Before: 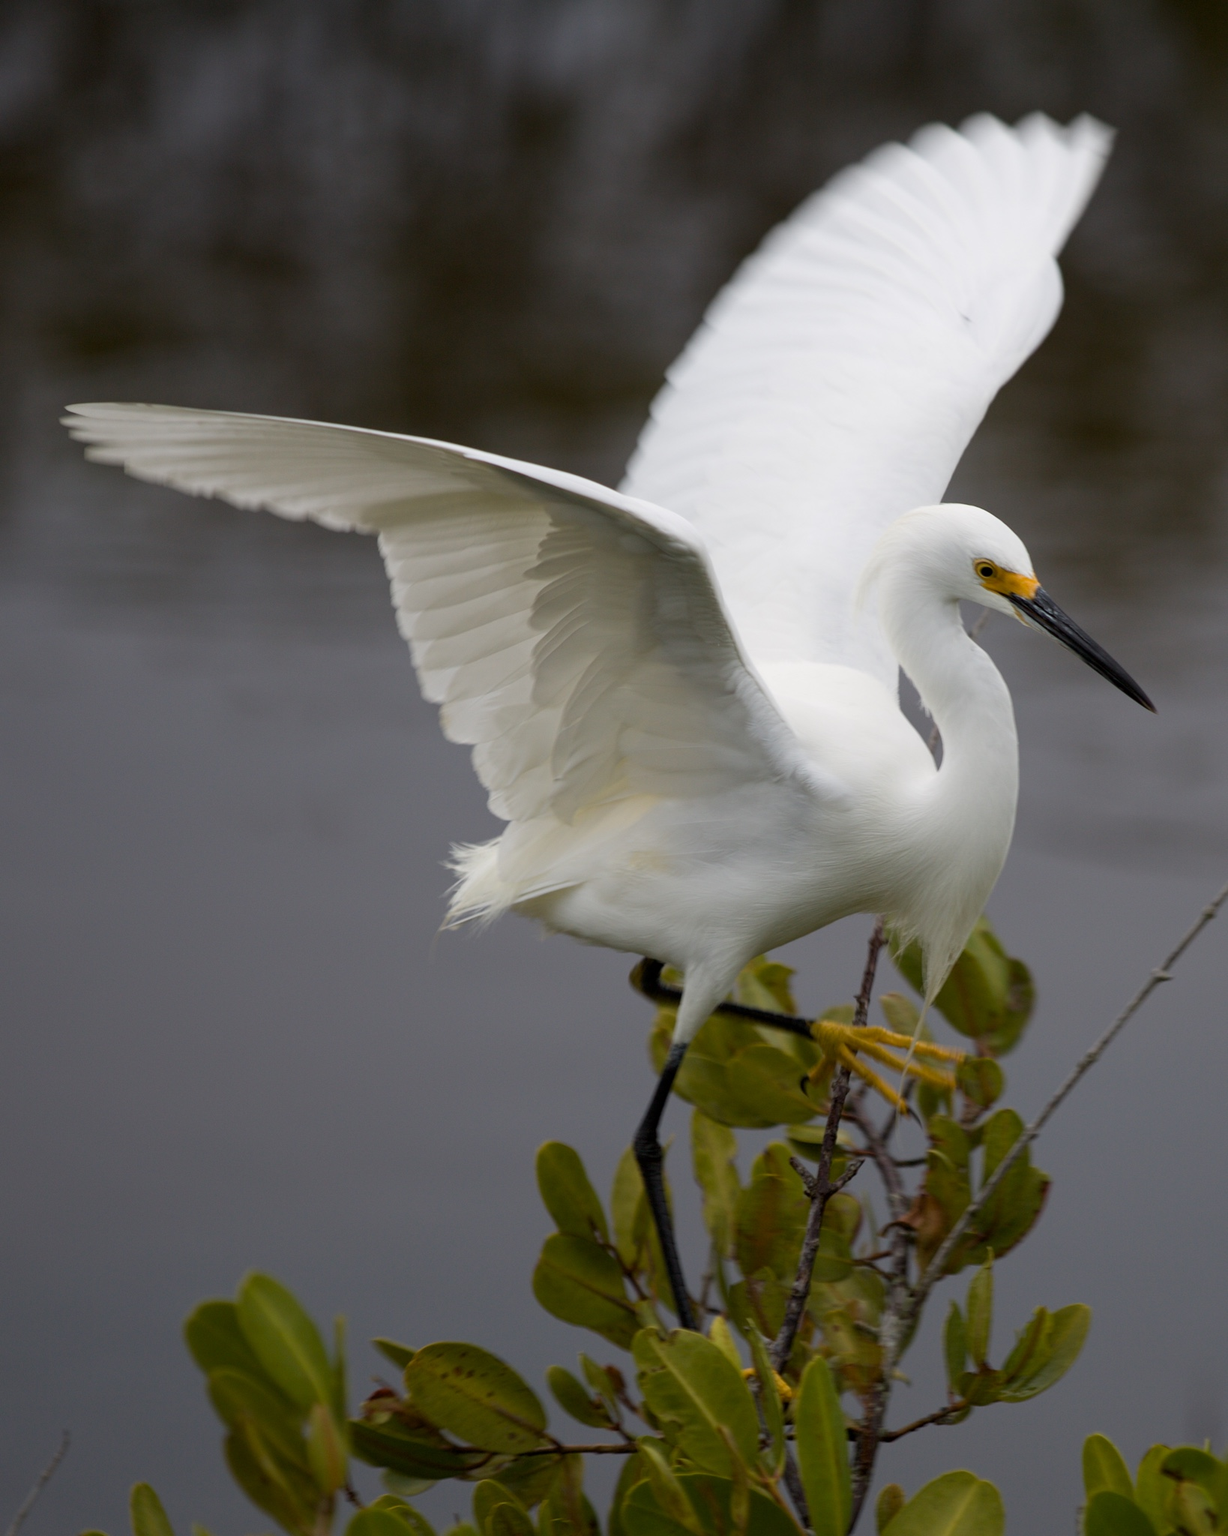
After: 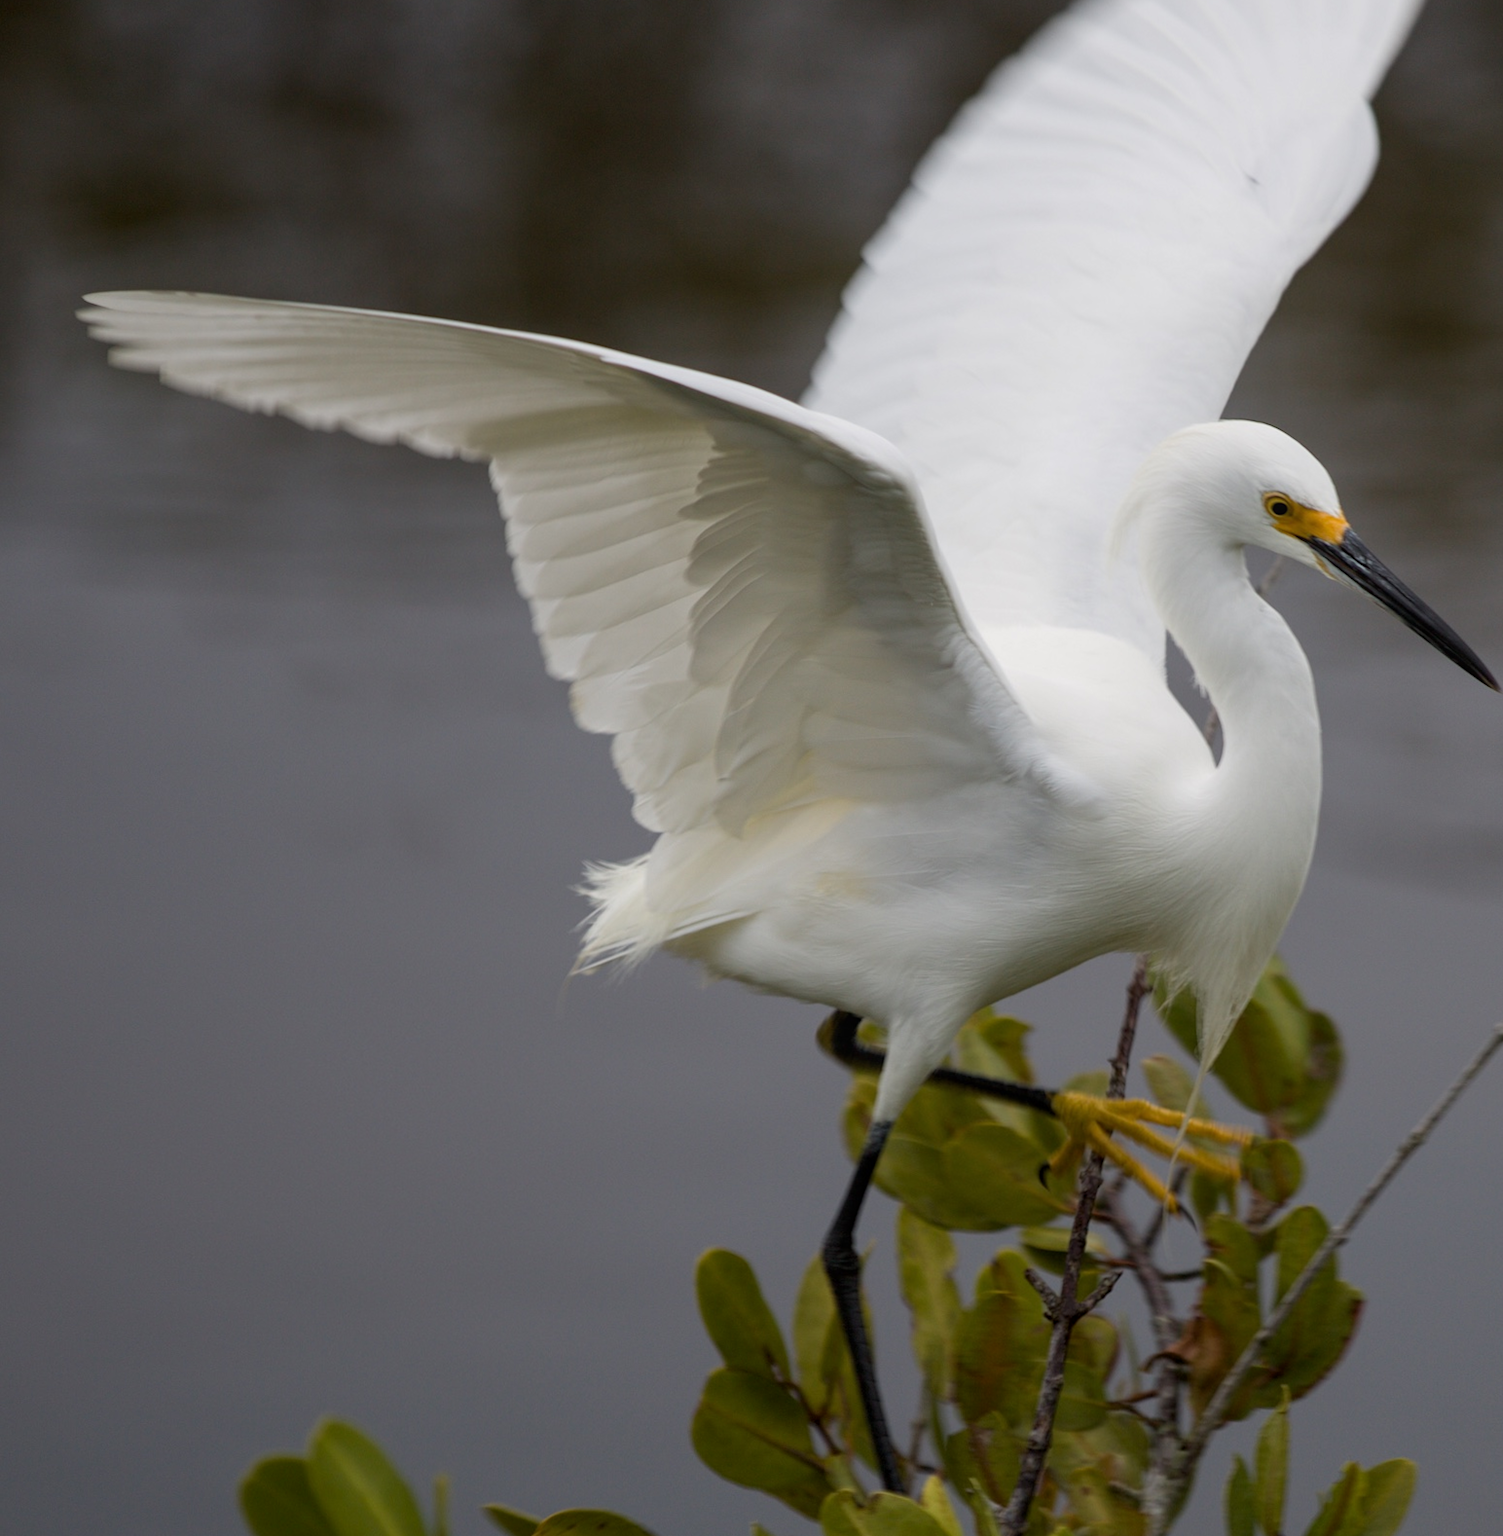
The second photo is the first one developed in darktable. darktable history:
crop and rotate: angle 0.077°, top 11.609%, right 5.502%, bottom 11.174%
local contrast: detail 109%
exposure: compensate highlight preservation false
